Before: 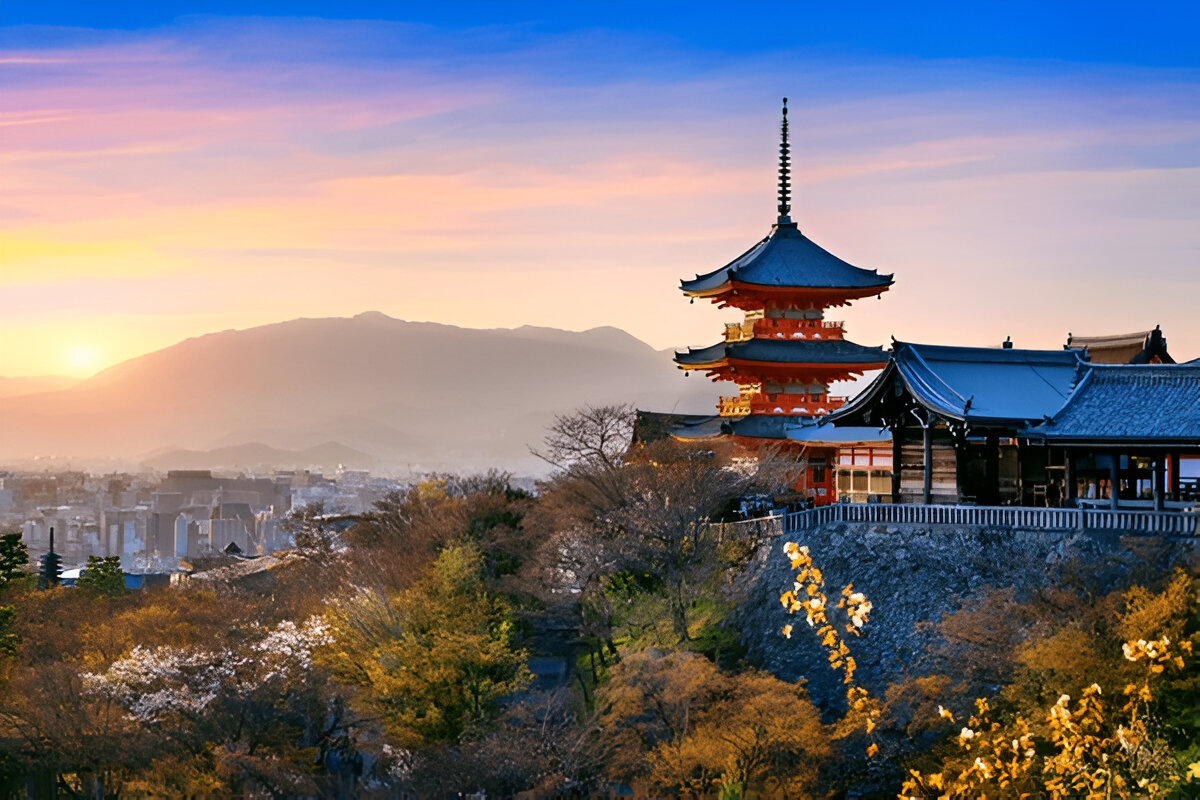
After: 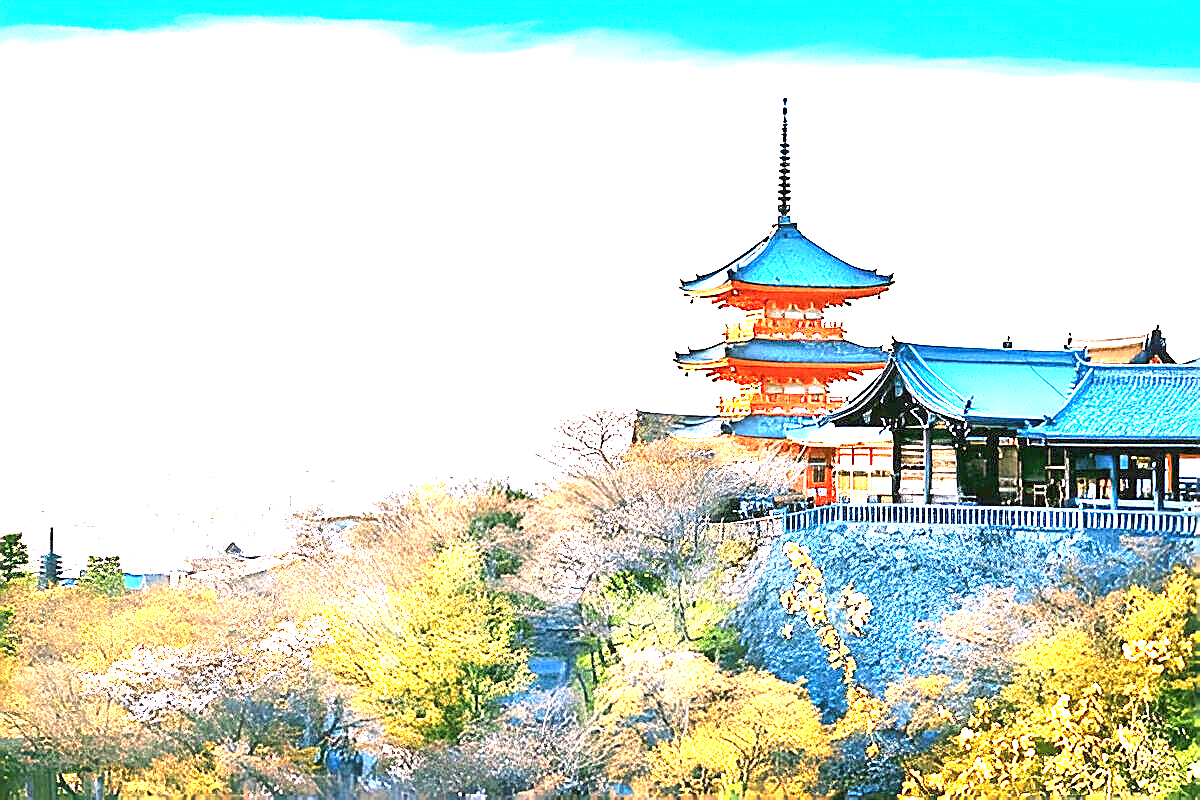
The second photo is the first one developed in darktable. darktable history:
exposure: black level correction 0, exposure 4 EV, compensate exposure bias true, compensate highlight preservation false
sharpen: radius 1.4, amount 1.25, threshold 0.7
